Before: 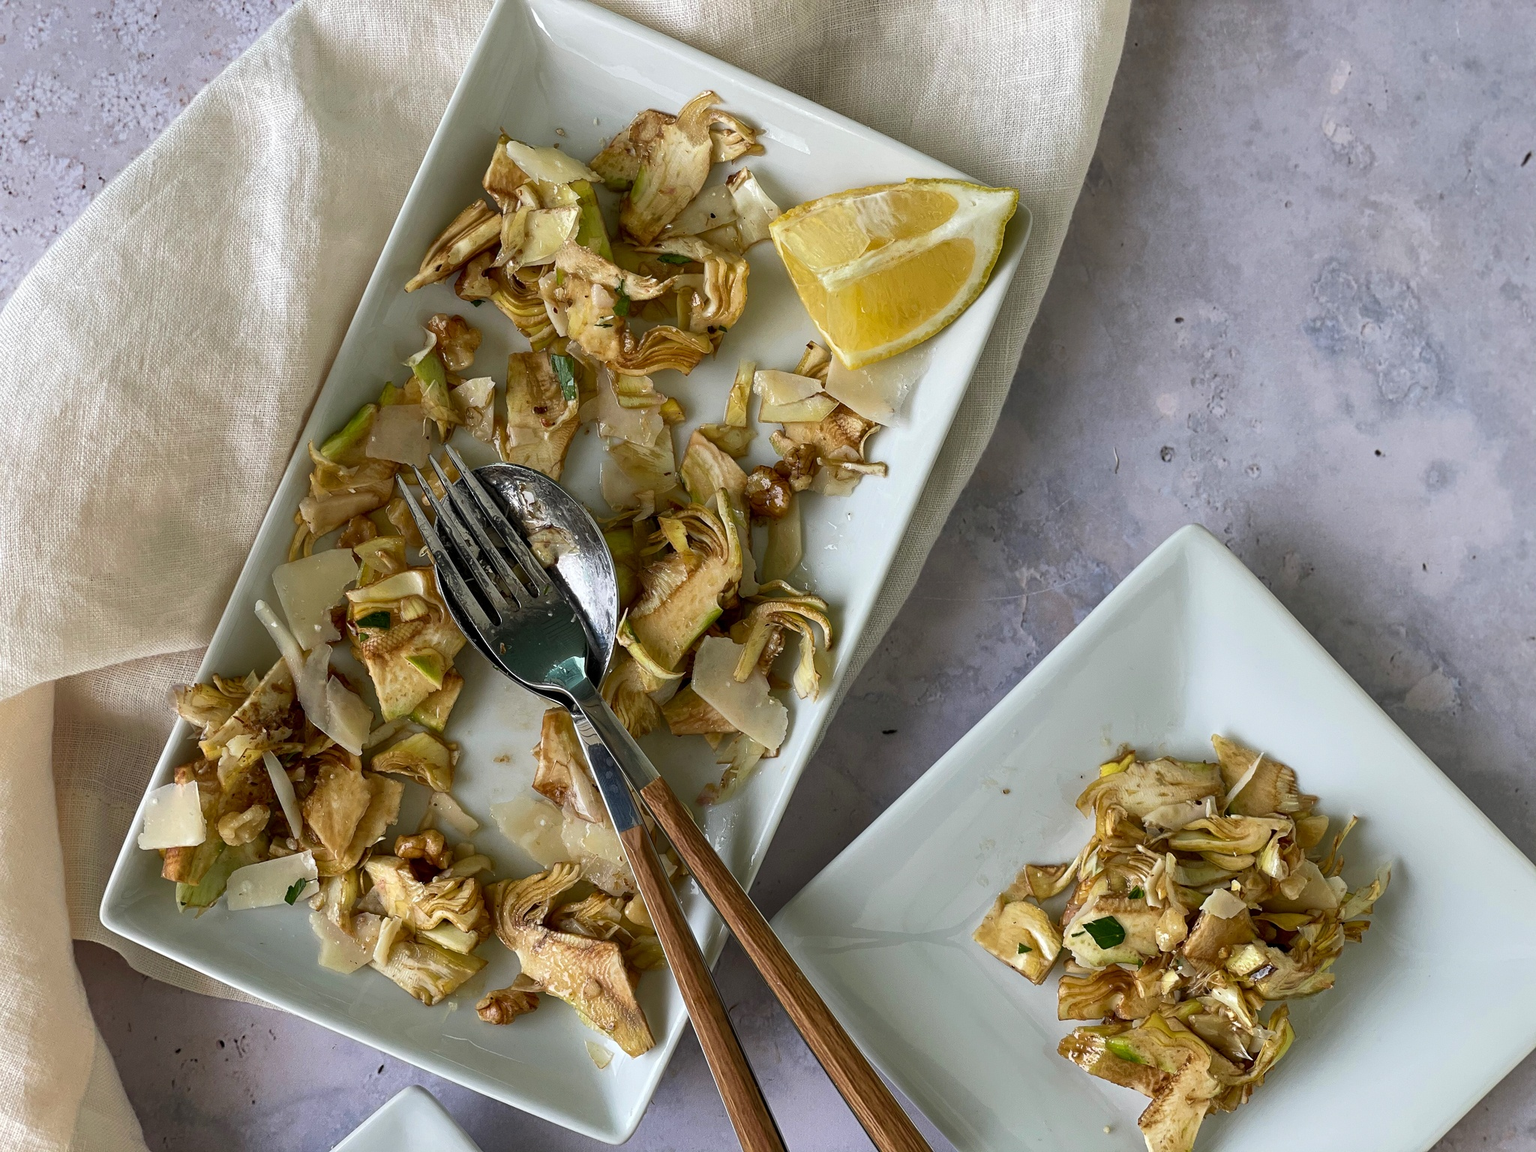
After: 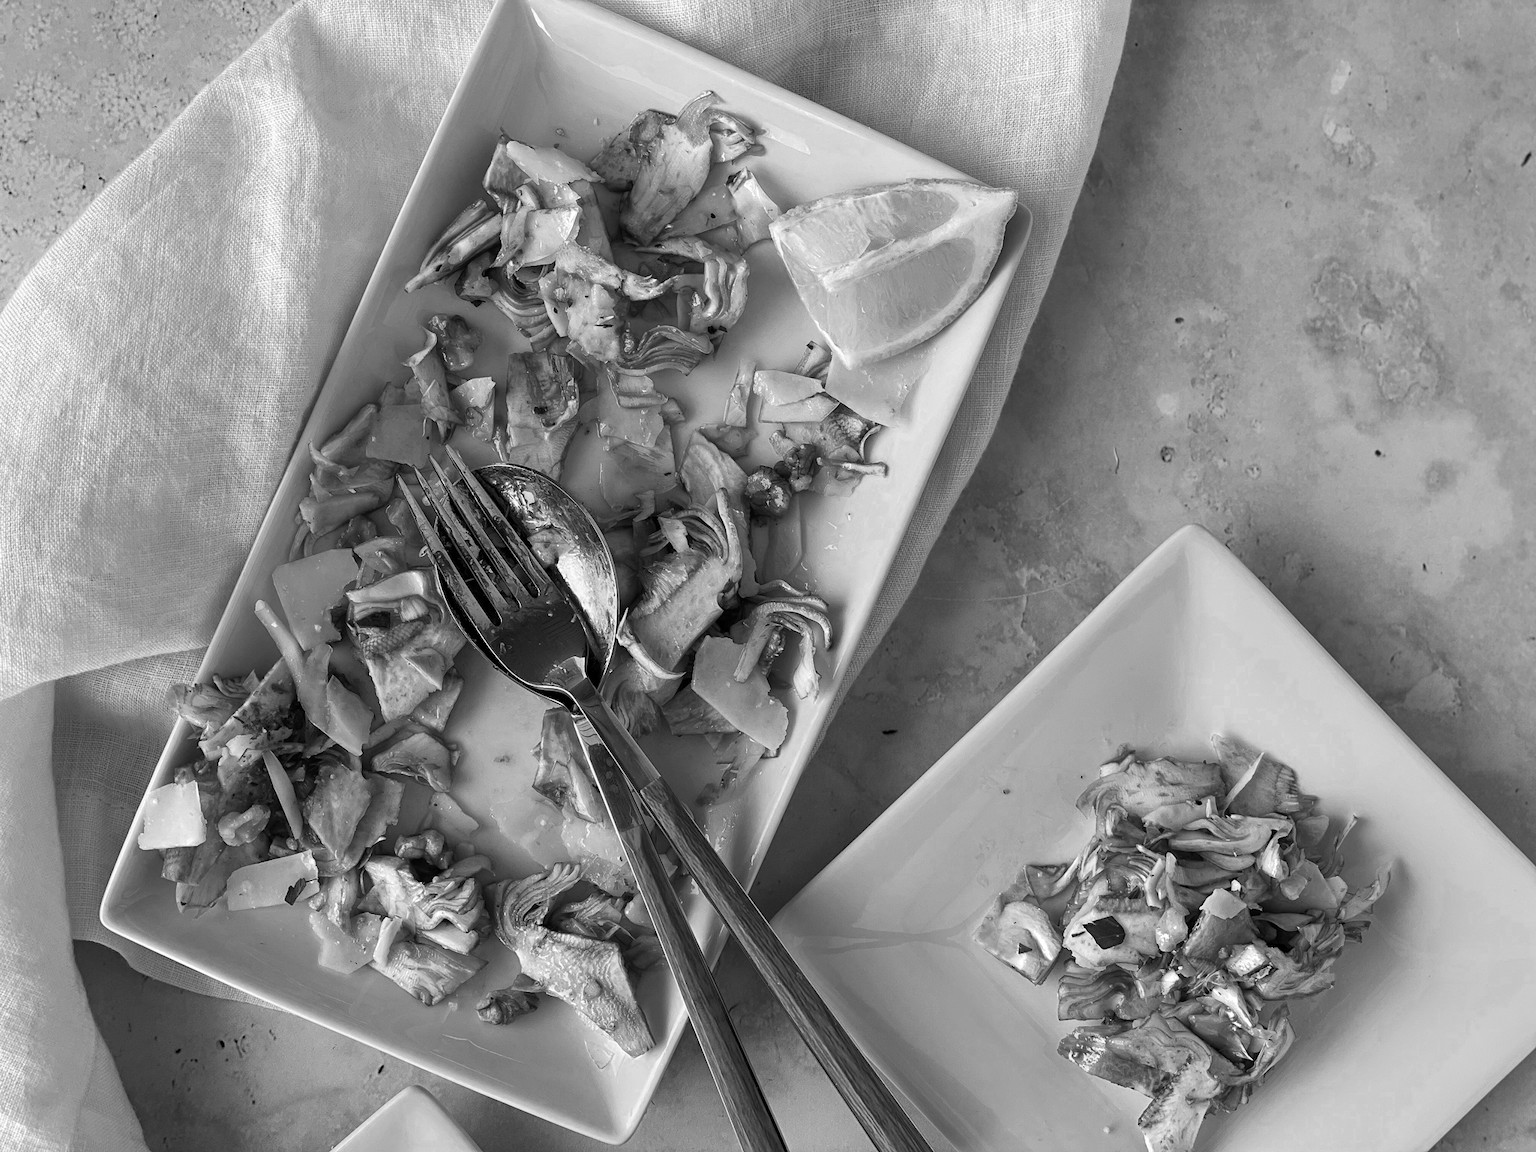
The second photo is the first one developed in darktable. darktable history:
color calibration: illuminant same as pipeline (D50), x 0.346, y 0.359, temperature 5002.42 K
color zones: curves: ch0 [(0.002, 0.593) (0.143, 0.417) (0.285, 0.541) (0.455, 0.289) (0.608, 0.327) (0.727, 0.283) (0.869, 0.571) (1, 0.603)]; ch1 [(0, 0) (0.143, 0) (0.286, 0) (0.429, 0) (0.571, 0) (0.714, 0) (0.857, 0)]
